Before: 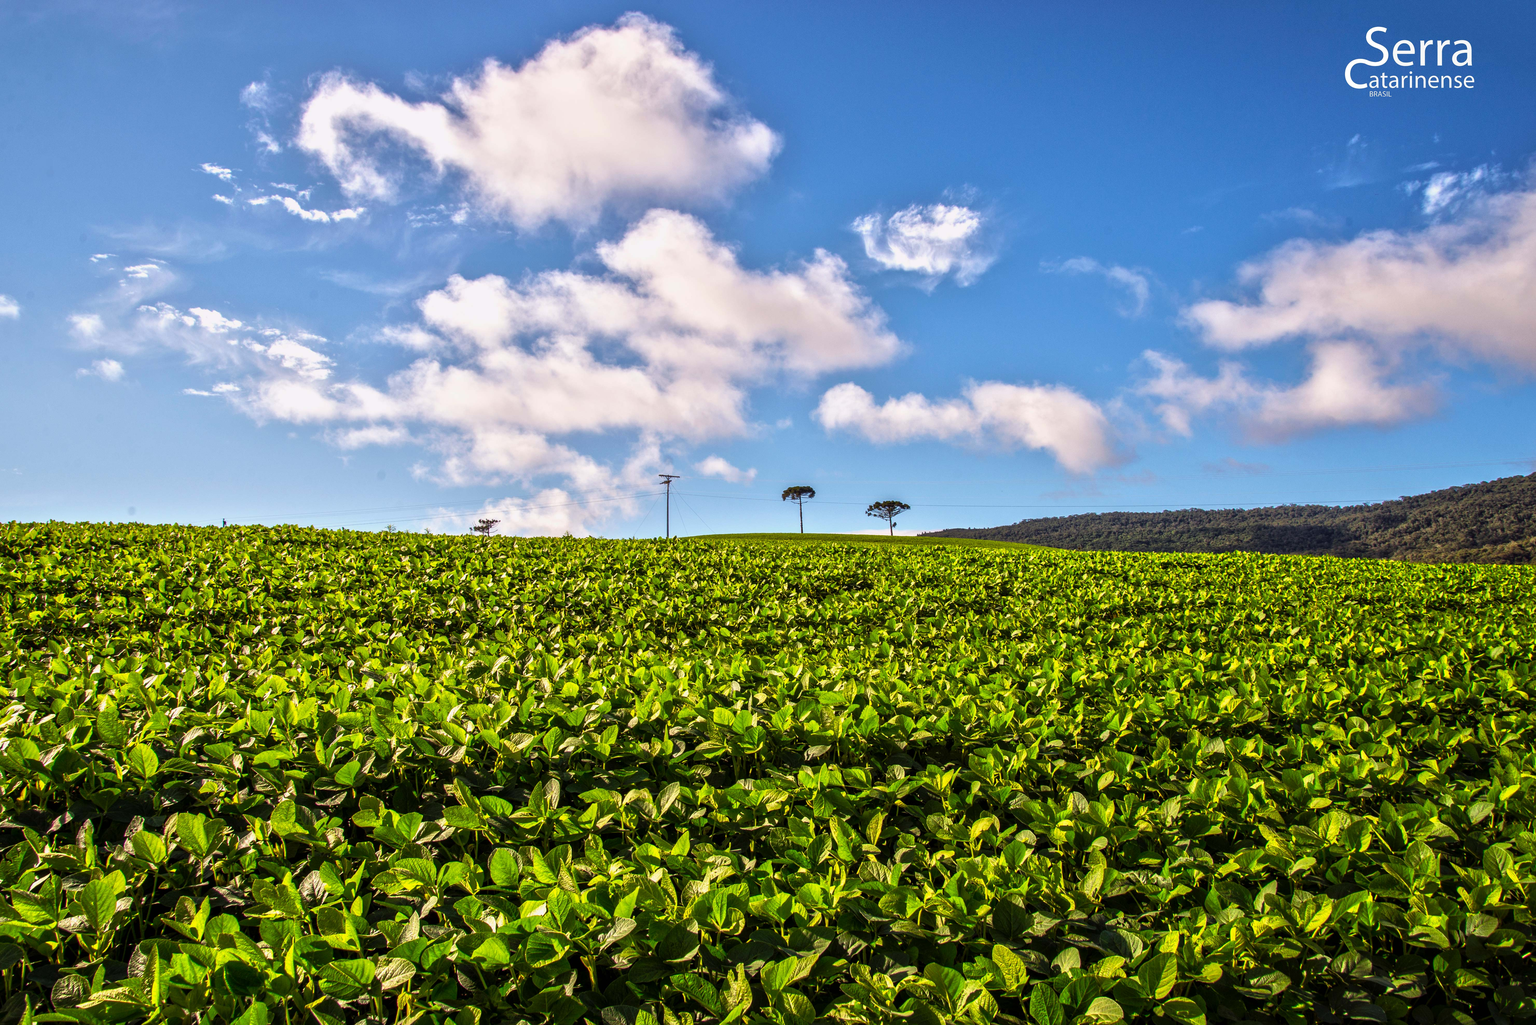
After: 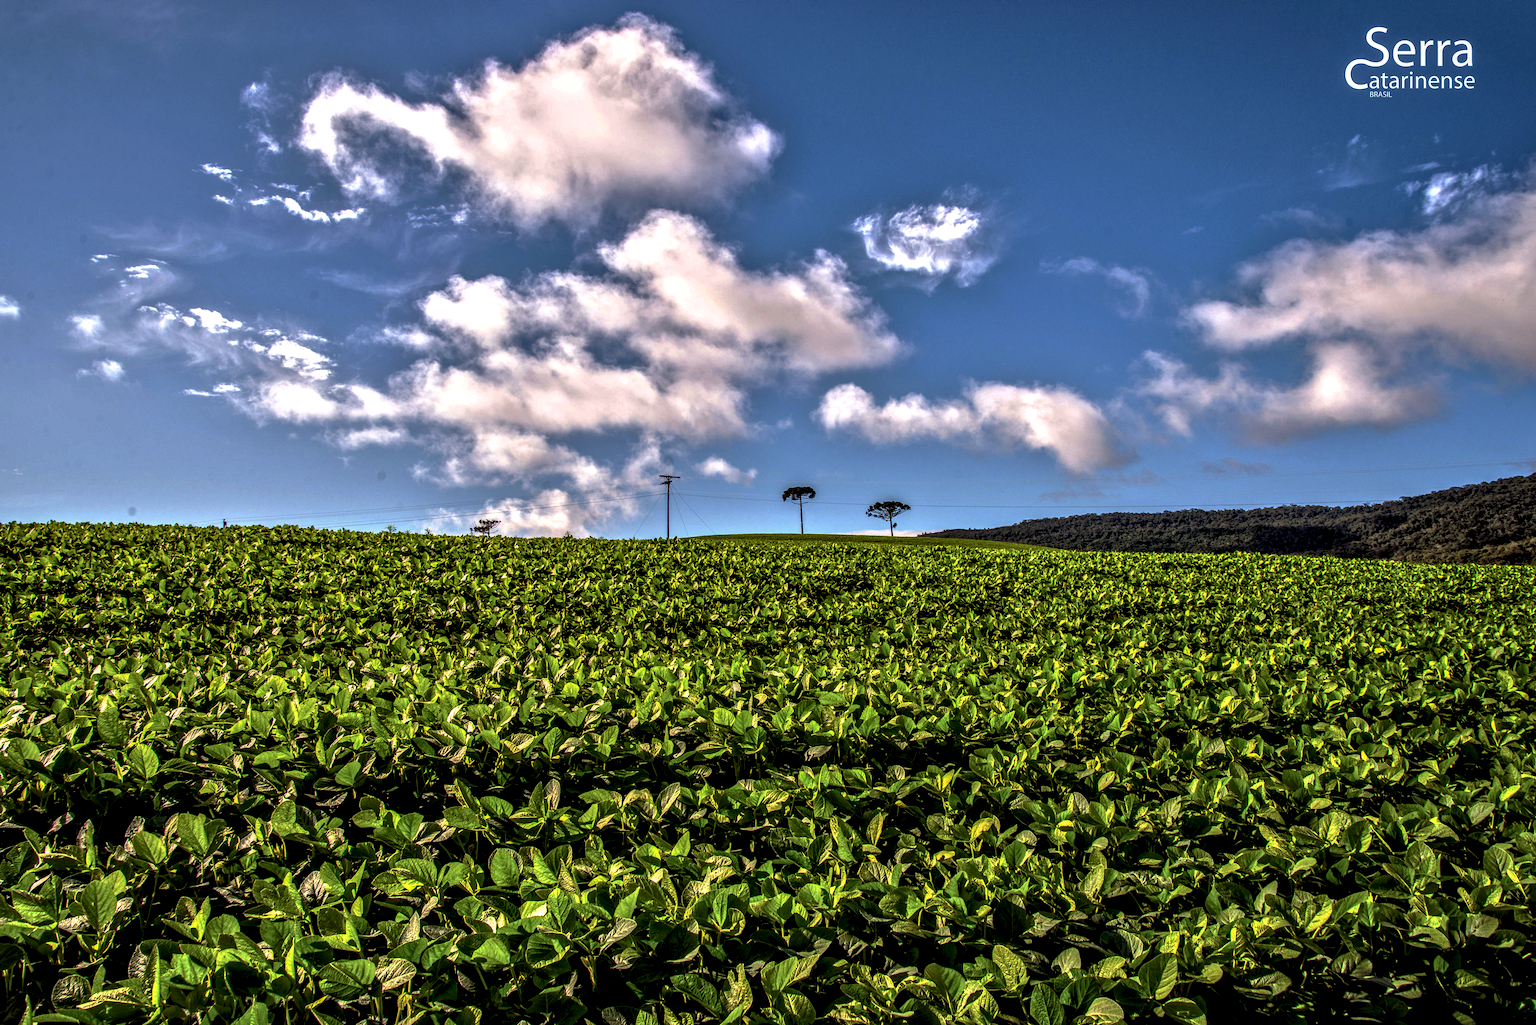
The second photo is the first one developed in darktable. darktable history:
local contrast: highlights 17%, detail 186%
base curve: curves: ch0 [(0, 0) (0.826, 0.587) (1, 1)], preserve colors none
